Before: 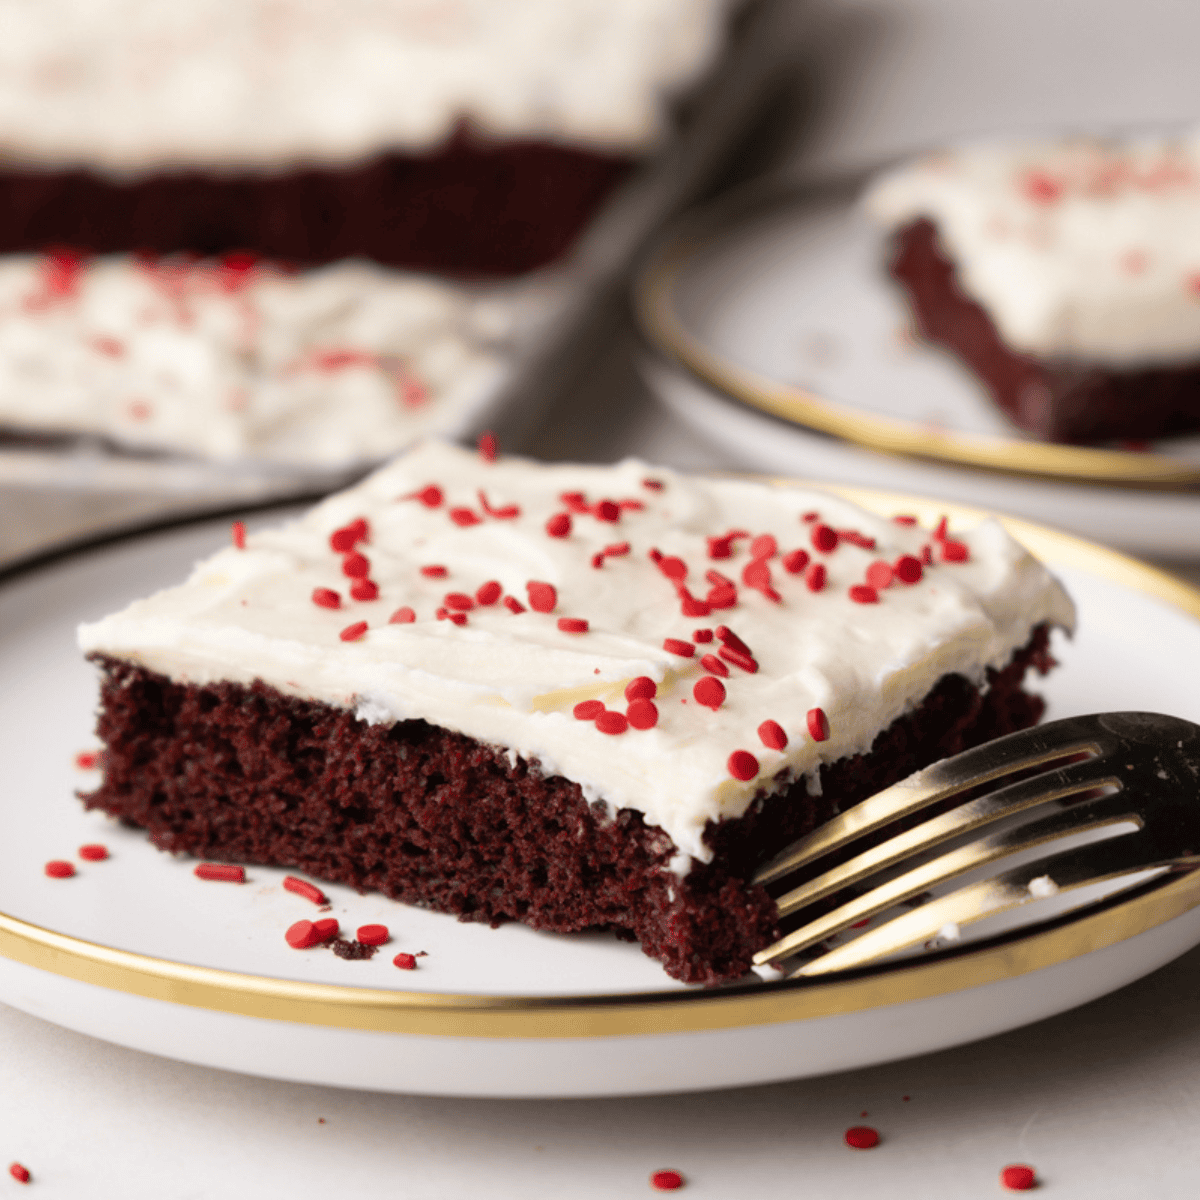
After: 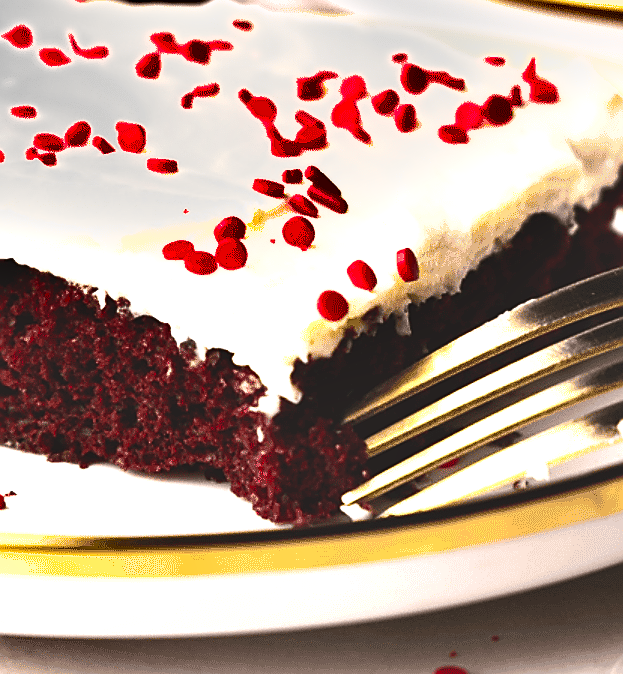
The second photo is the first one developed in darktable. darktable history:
contrast brightness saturation: contrast 0.132, brightness -0.236, saturation 0.137
color balance rgb: perceptual saturation grading › global saturation 25.358%
sharpen: radius 1.378, amount 1.256, threshold 0.8
crop: left 34.291%, top 38.338%, right 13.756%, bottom 5.433%
exposure: black level correction -0.023, exposure 1.395 EV, compensate highlight preservation false
shadows and highlights: low approximation 0.01, soften with gaussian
